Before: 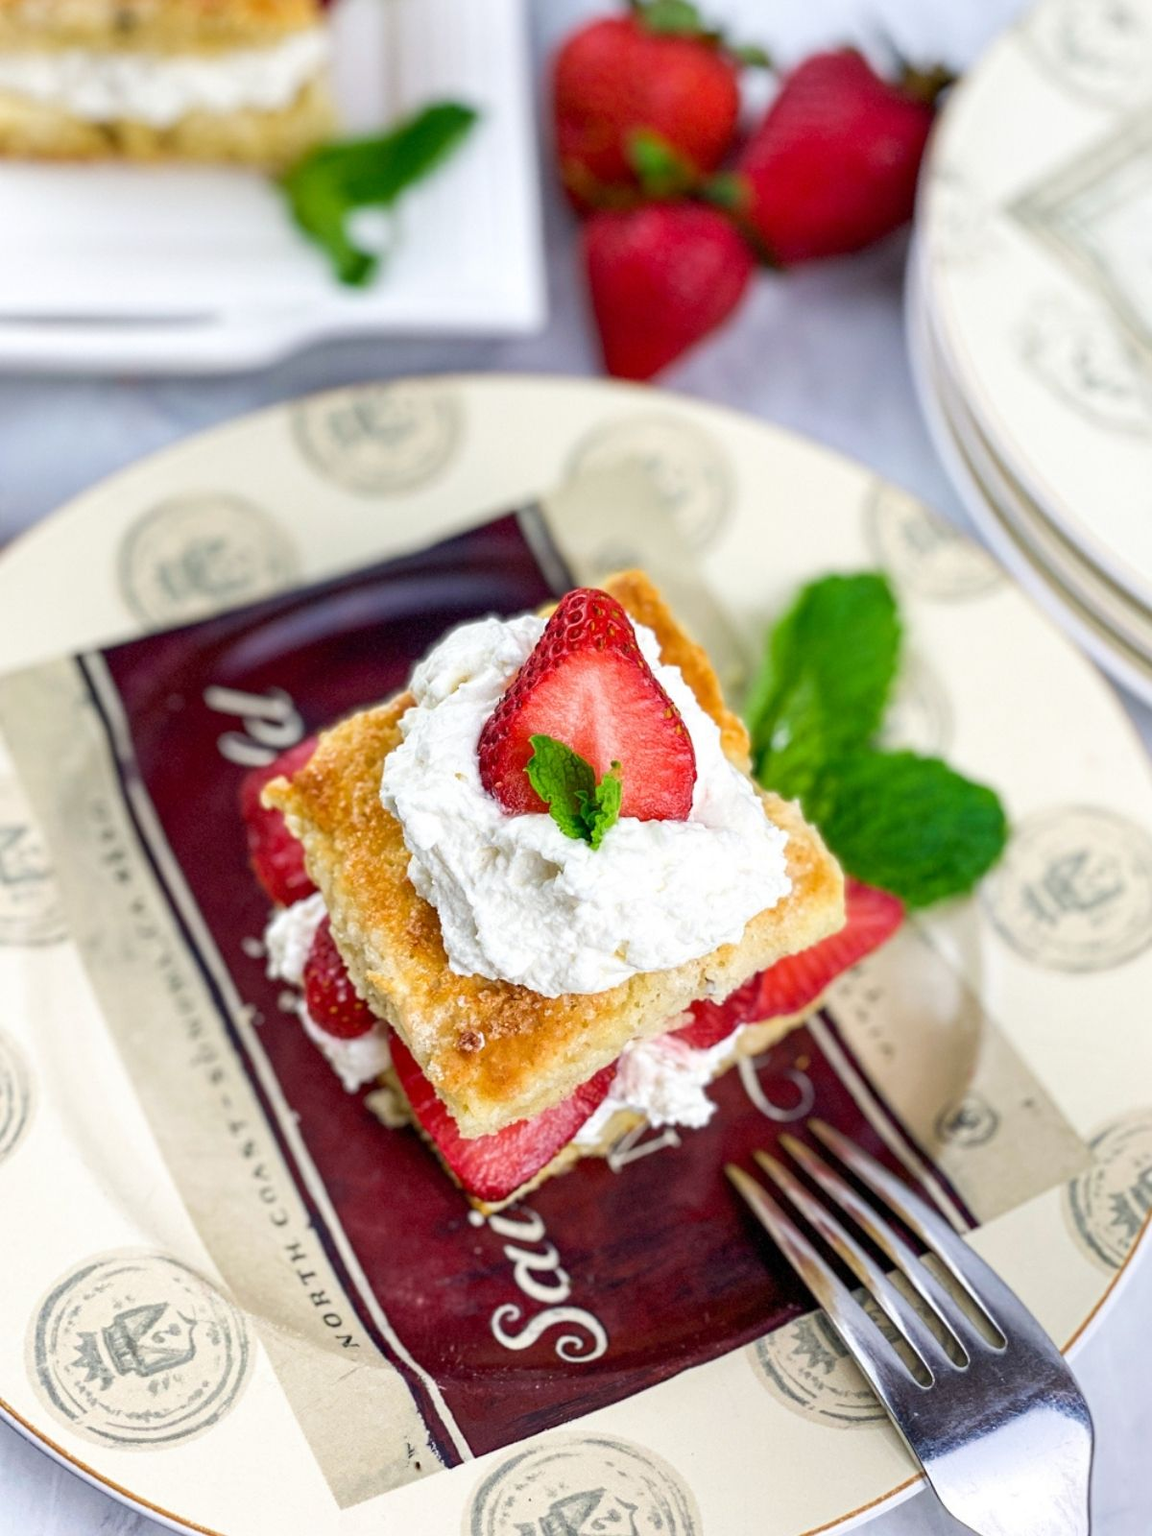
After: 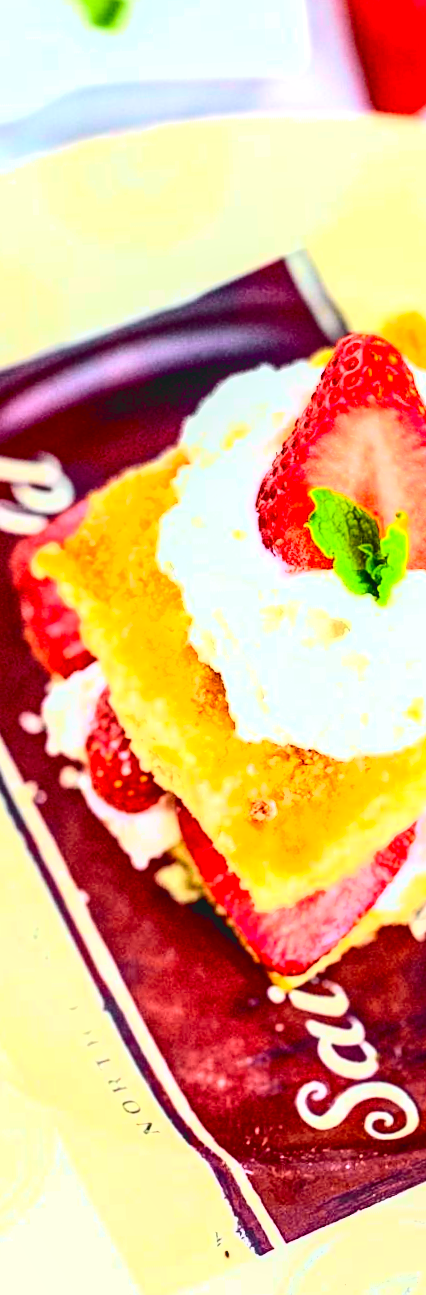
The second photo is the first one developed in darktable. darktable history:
exposure: black level correction 0.001, exposure 1.3 EV, compensate highlight preservation false
fill light: on, module defaults
local contrast: on, module defaults
rotate and perspective: rotation -2.56°, automatic cropping off
crop and rotate: left 21.77%, top 18.528%, right 44.676%, bottom 2.997%
color balance: lift [0.991, 1, 1, 1], gamma [0.996, 1, 1, 1], input saturation 98.52%, contrast 20.34%, output saturation 103.72%
tone curve: curves: ch0 [(0, 0.036) (0.037, 0.042) (0.184, 0.146) (0.438, 0.521) (0.54, 0.668) (0.698, 0.835) (0.856, 0.92) (1, 0.98)]; ch1 [(0, 0) (0.393, 0.415) (0.447, 0.448) (0.482, 0.459) (0.509, 0.496) (0.527, 0.525) (0.571, 0.602) (0.619, 0.671) (0.715, 0.729) (1, 1)]; ch2 [(0, 0) (0.369, 0.388) (0.449, 0.454) (0.499, 0.5) (0.521, 0.517) (0.53, 0.544) (0.561, 0.607) (0.674, 0.735) (1, 1)], color space Lab, independent channels, preserve colors none
